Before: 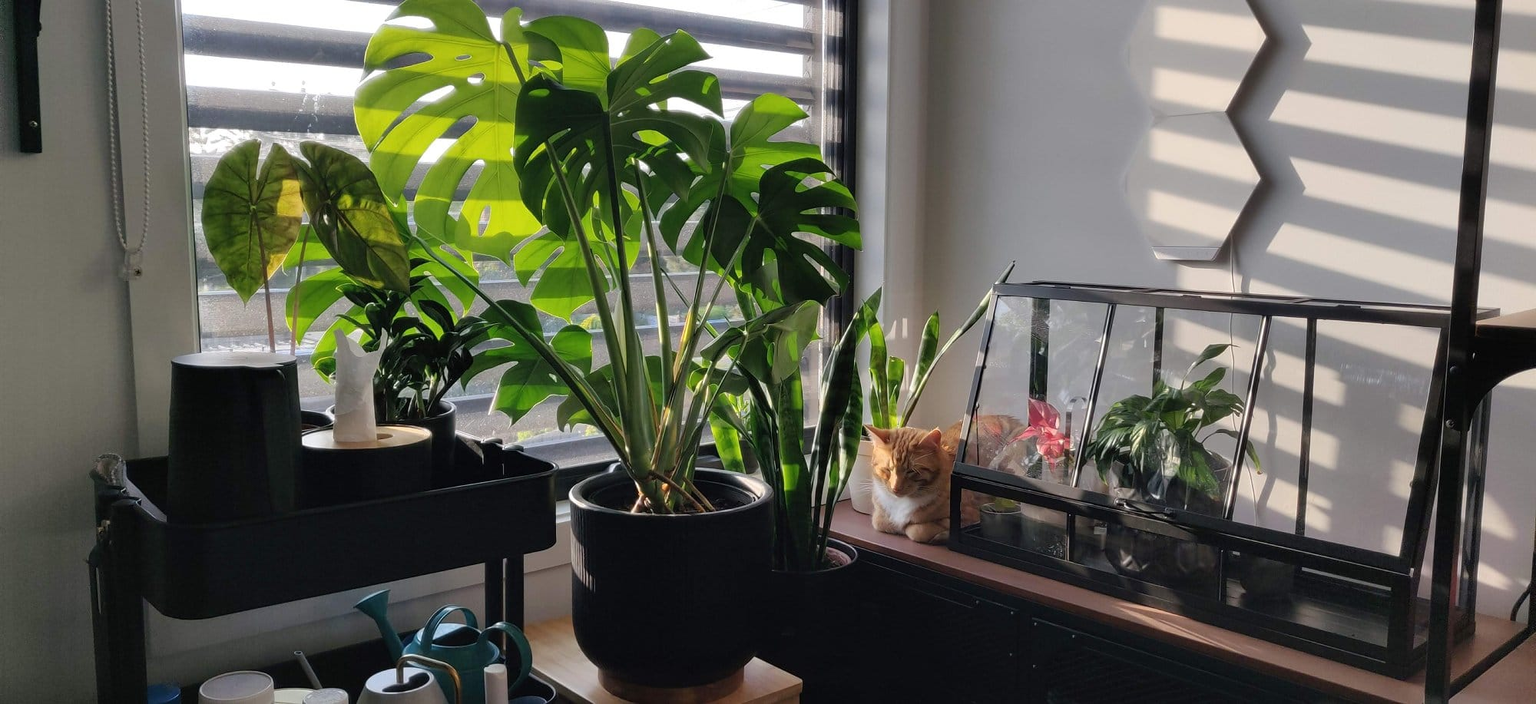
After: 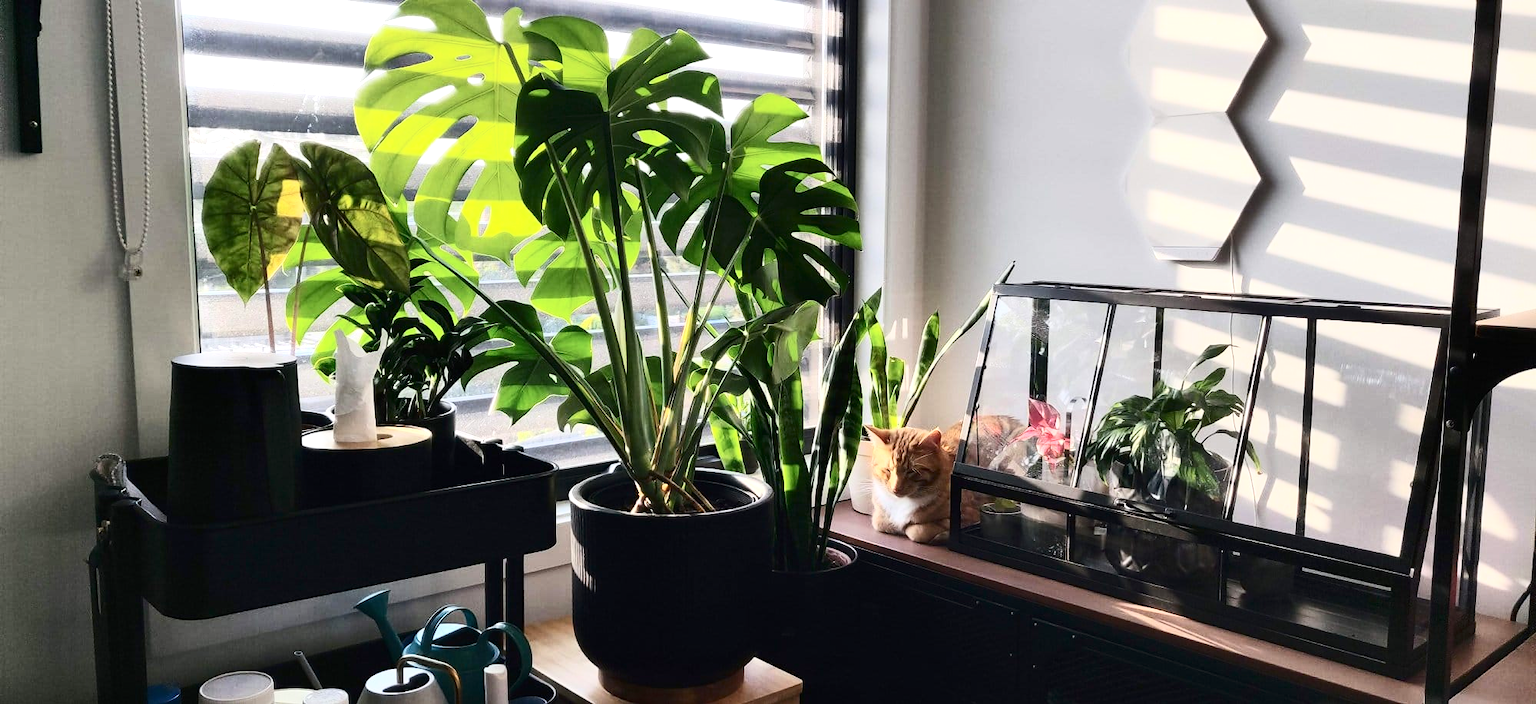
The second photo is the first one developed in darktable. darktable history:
contrast brightness saturation: contrast 0.372, brightness 0.101
exposure: black level correction 0.001, exposure 0.5 EV, compensate highlight preservation false
